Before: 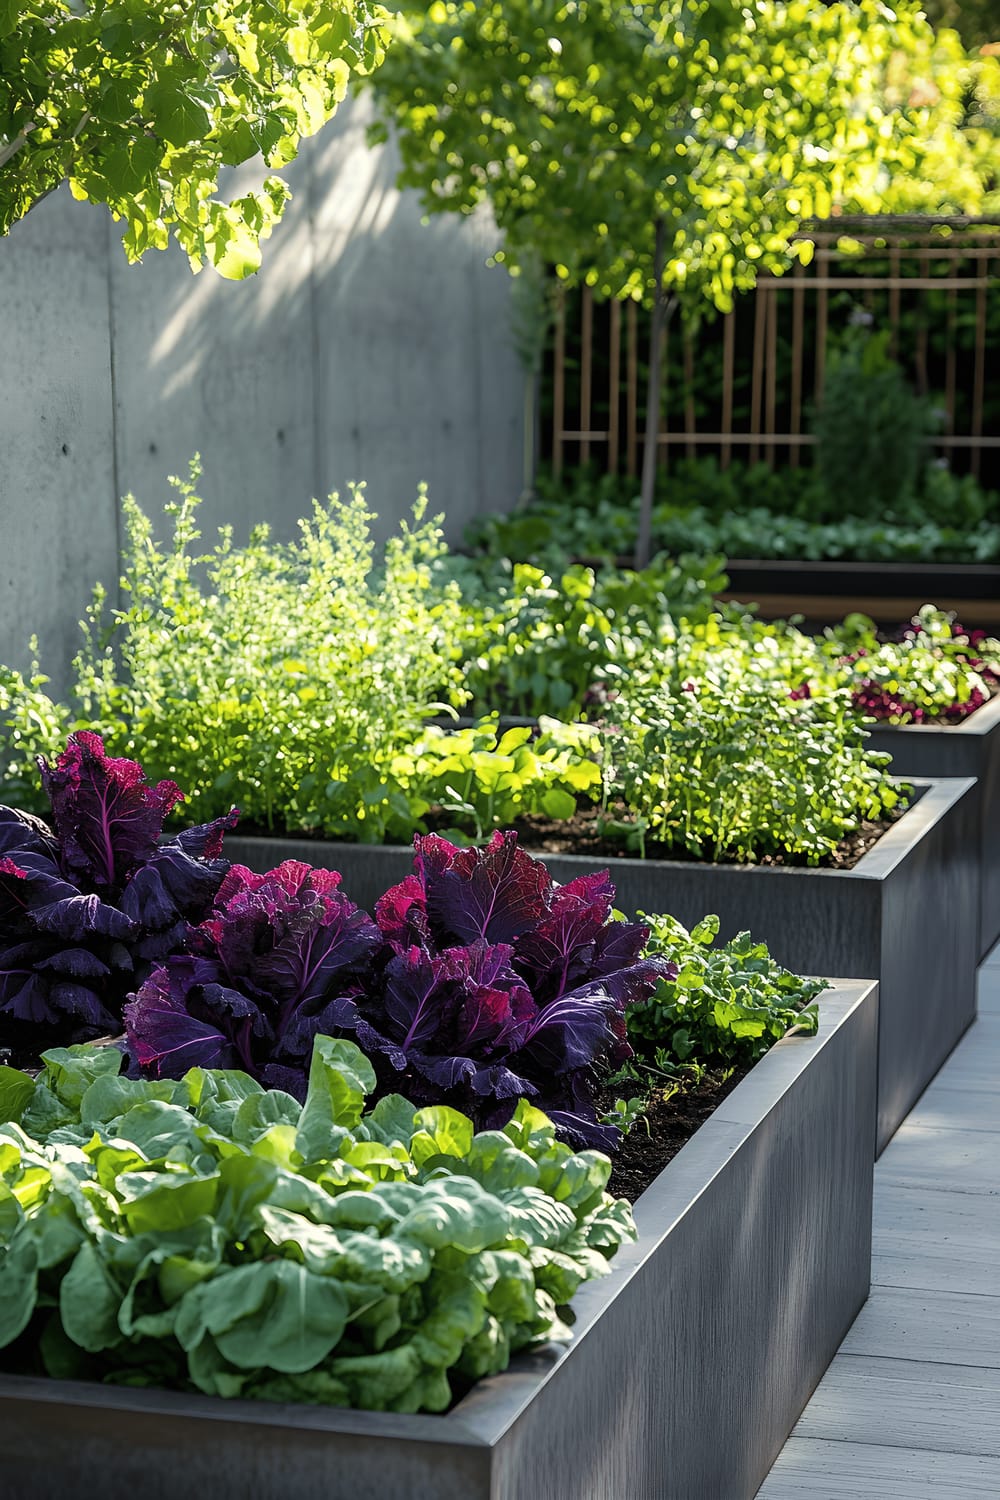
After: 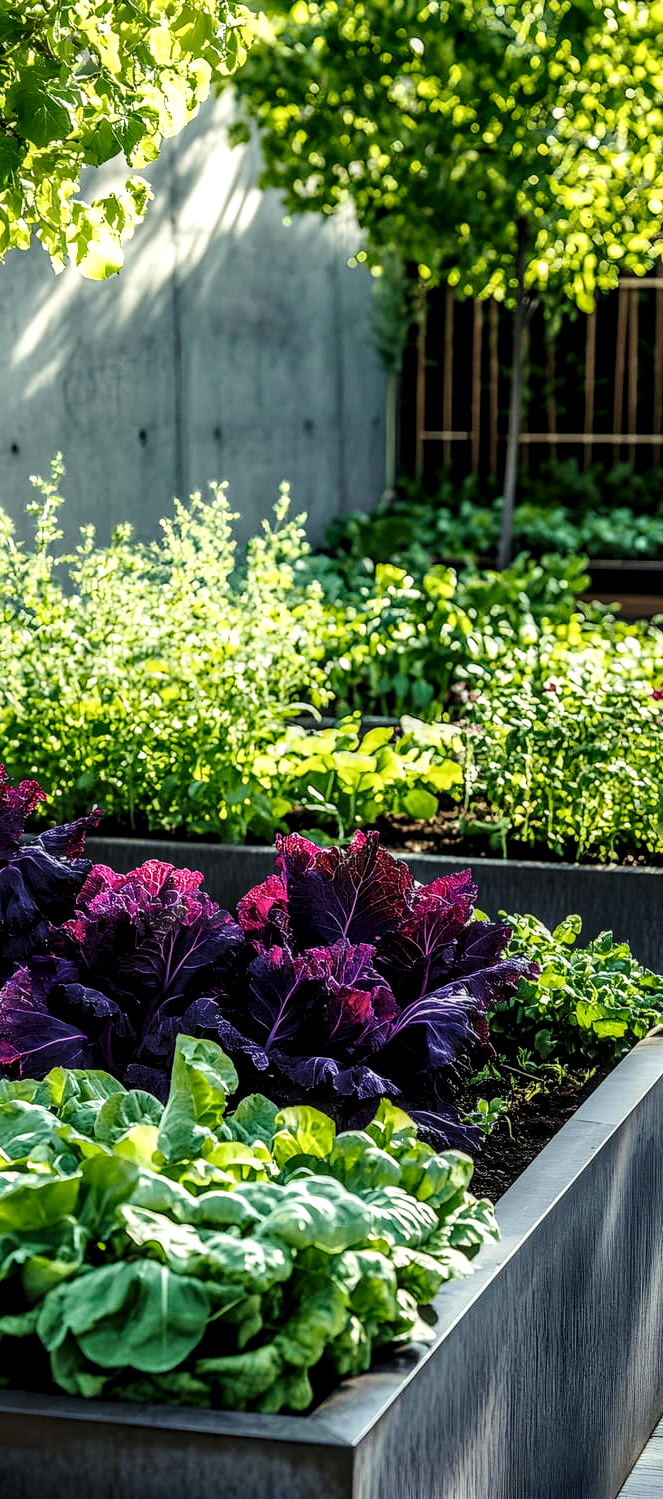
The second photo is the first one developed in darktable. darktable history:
exposure: black level correction 0, exposure -0.726 EV, compensate exposure bias true, compensate highlight preservation false
base curve: curves: ch0 [(0, 0) (0.028, 0.03) (0.121, 0.232) (0.46, 0.748) (0.859, 0.968) (1, 1)], preserve colors none
color correction: highlights a* -2.5, highlights b* 2.31
velvia: on, module defaults
tone equalizer: on, module defaults
crop and rotate: left 13.868%, right 19.761%
local contrast: highlights 2%, shadows 4%, detail 181%
